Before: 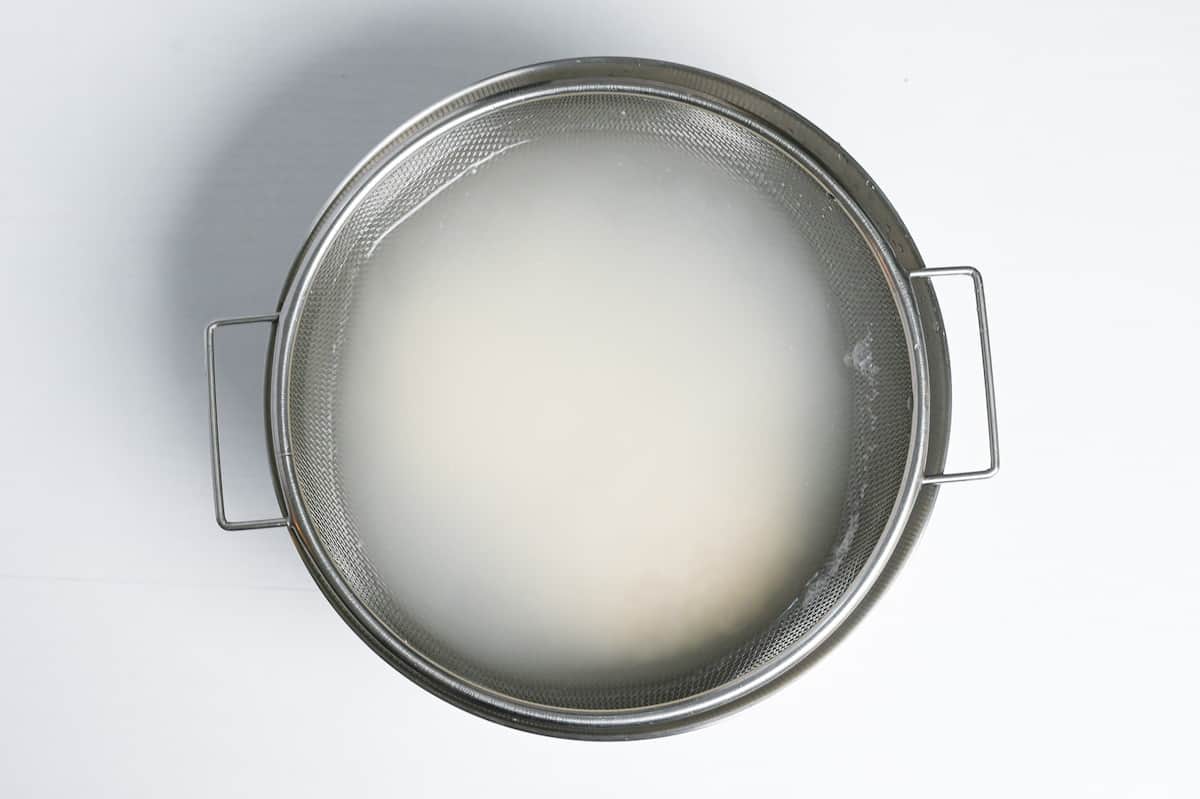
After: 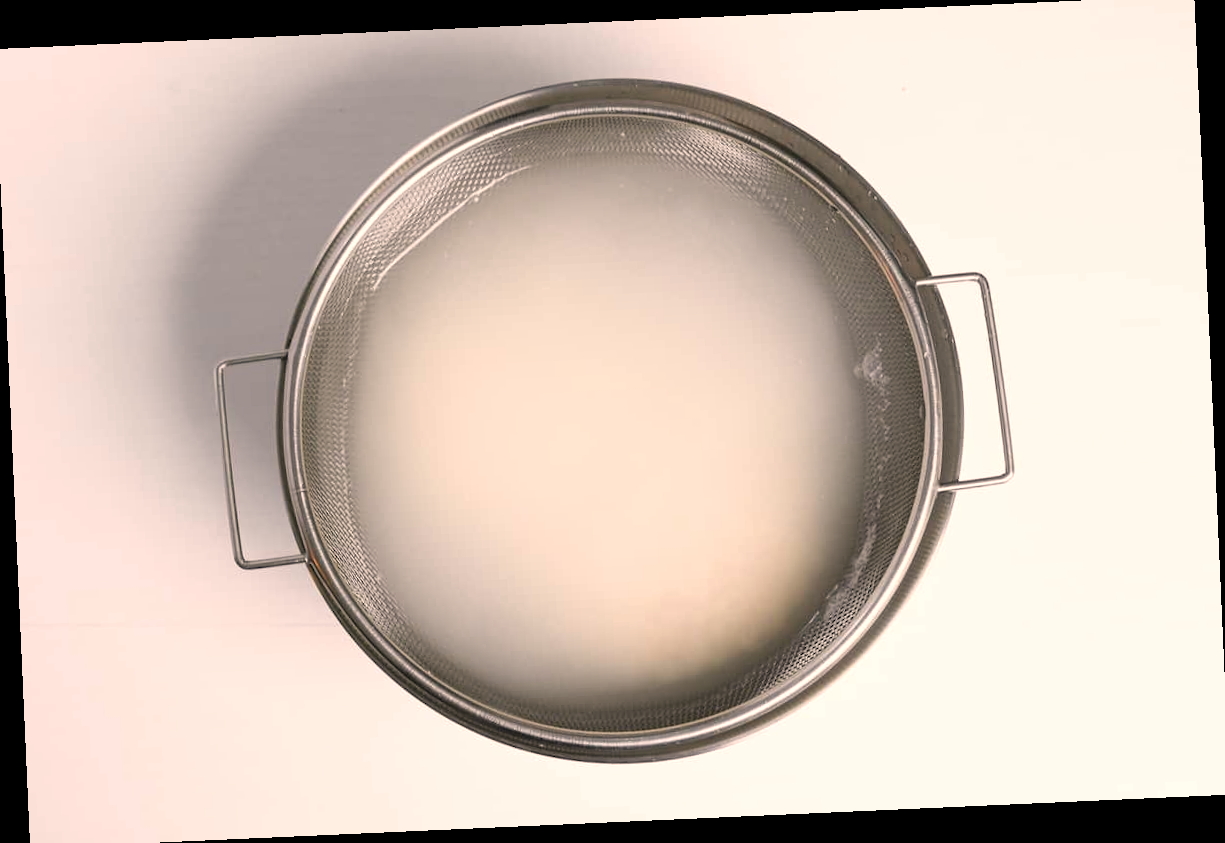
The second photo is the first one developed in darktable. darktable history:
rotate and perspective: rotation -2.56°, automatic cropping off
crop: left 0.434%, top 0.485%, right 0.244%, bottom 0.386%
white balance: red 1.127, blue 0.943
